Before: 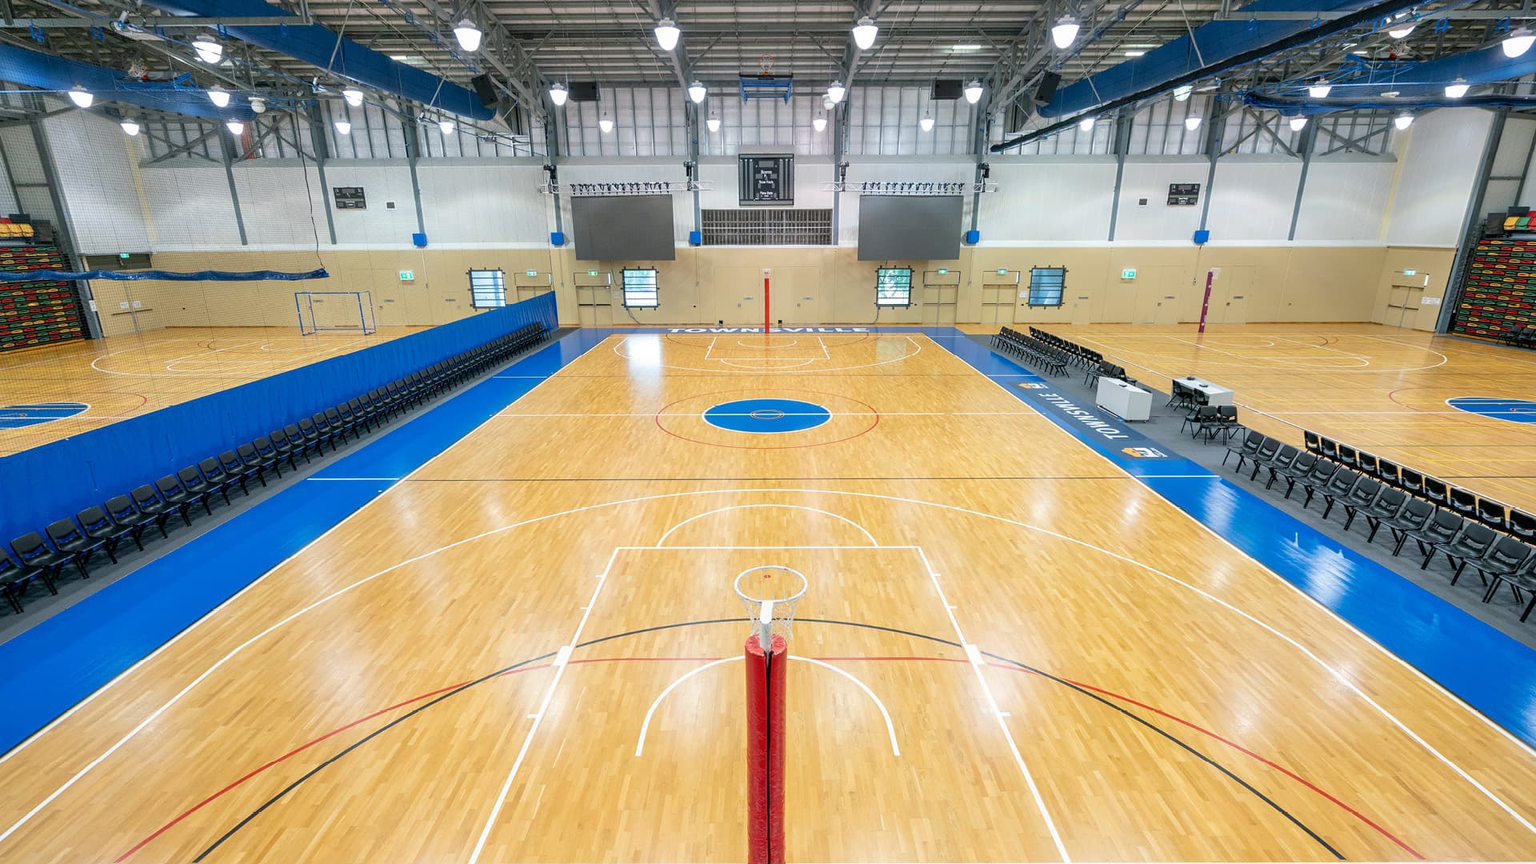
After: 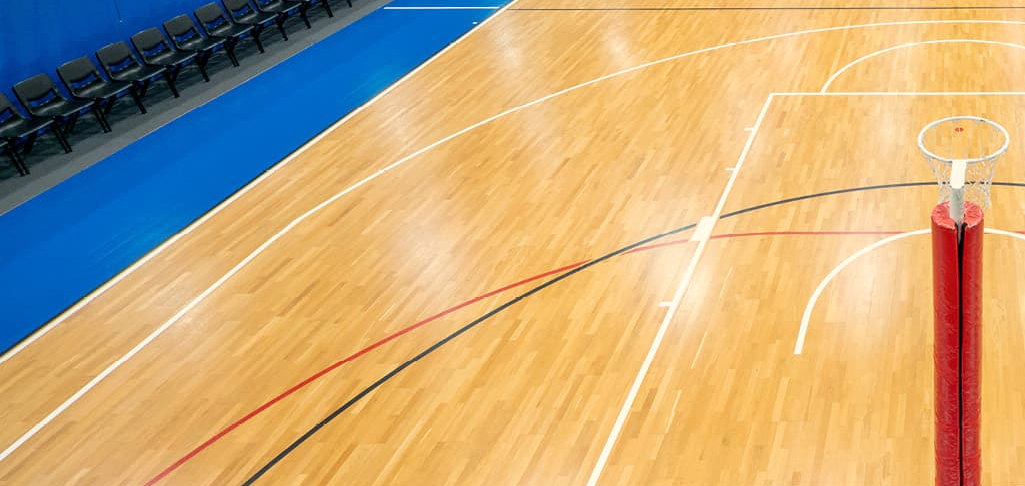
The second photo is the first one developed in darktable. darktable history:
crop and rotate: top 54.778%, right 46.61%, bottom 0.159%
white balance: red 1.045, blue 0.932
